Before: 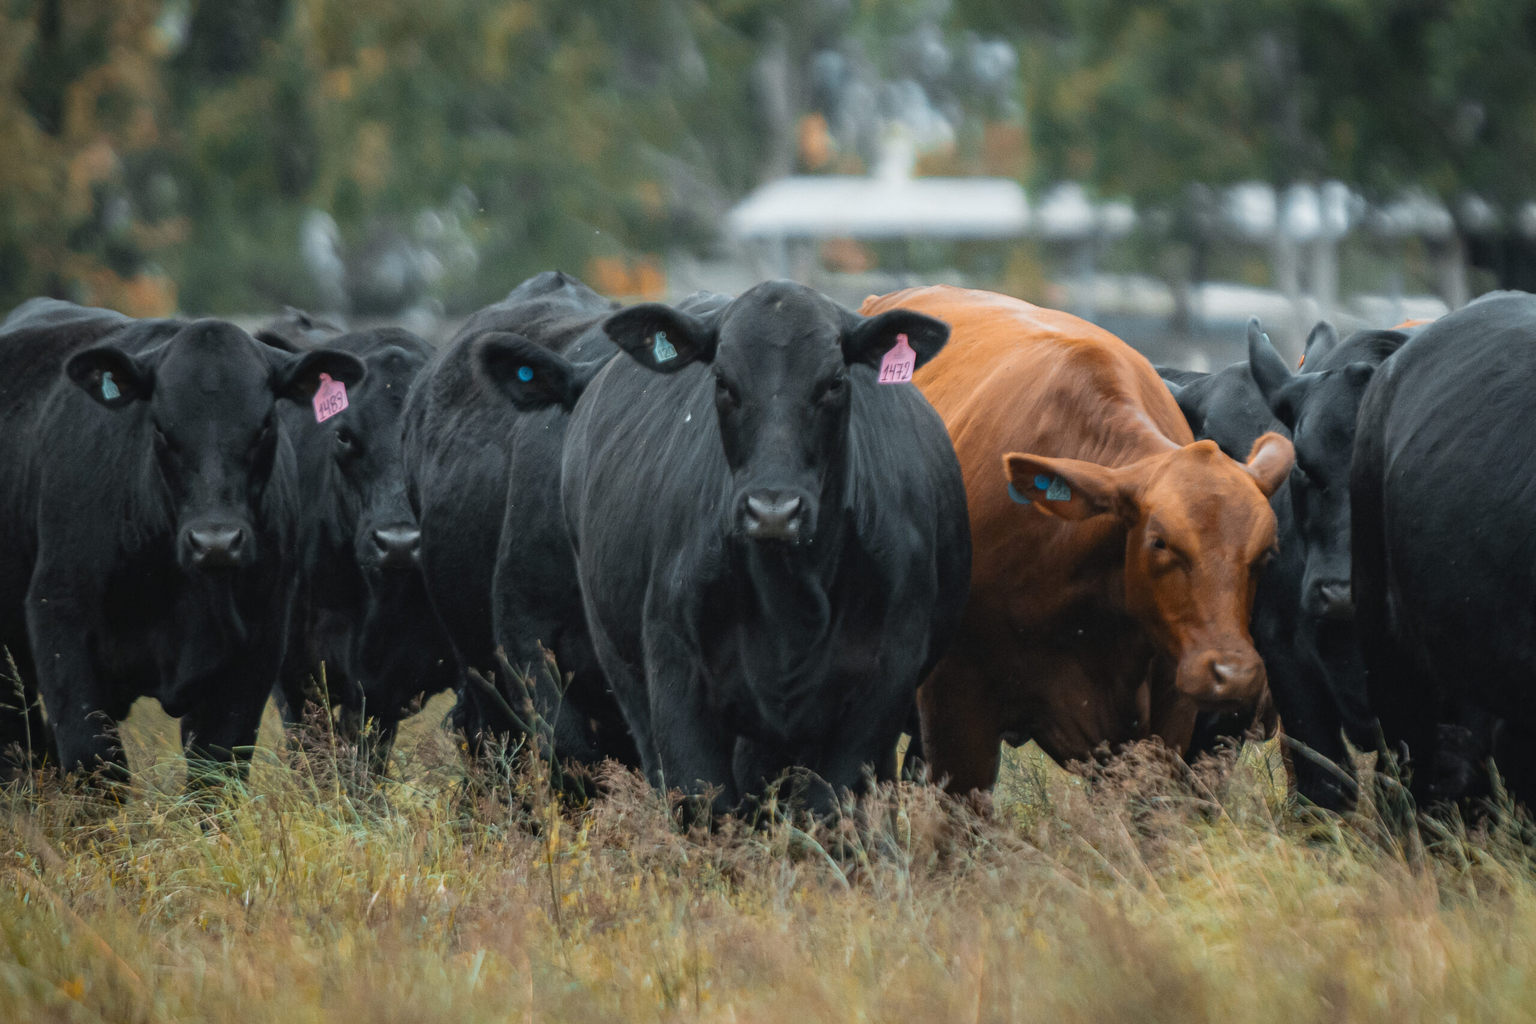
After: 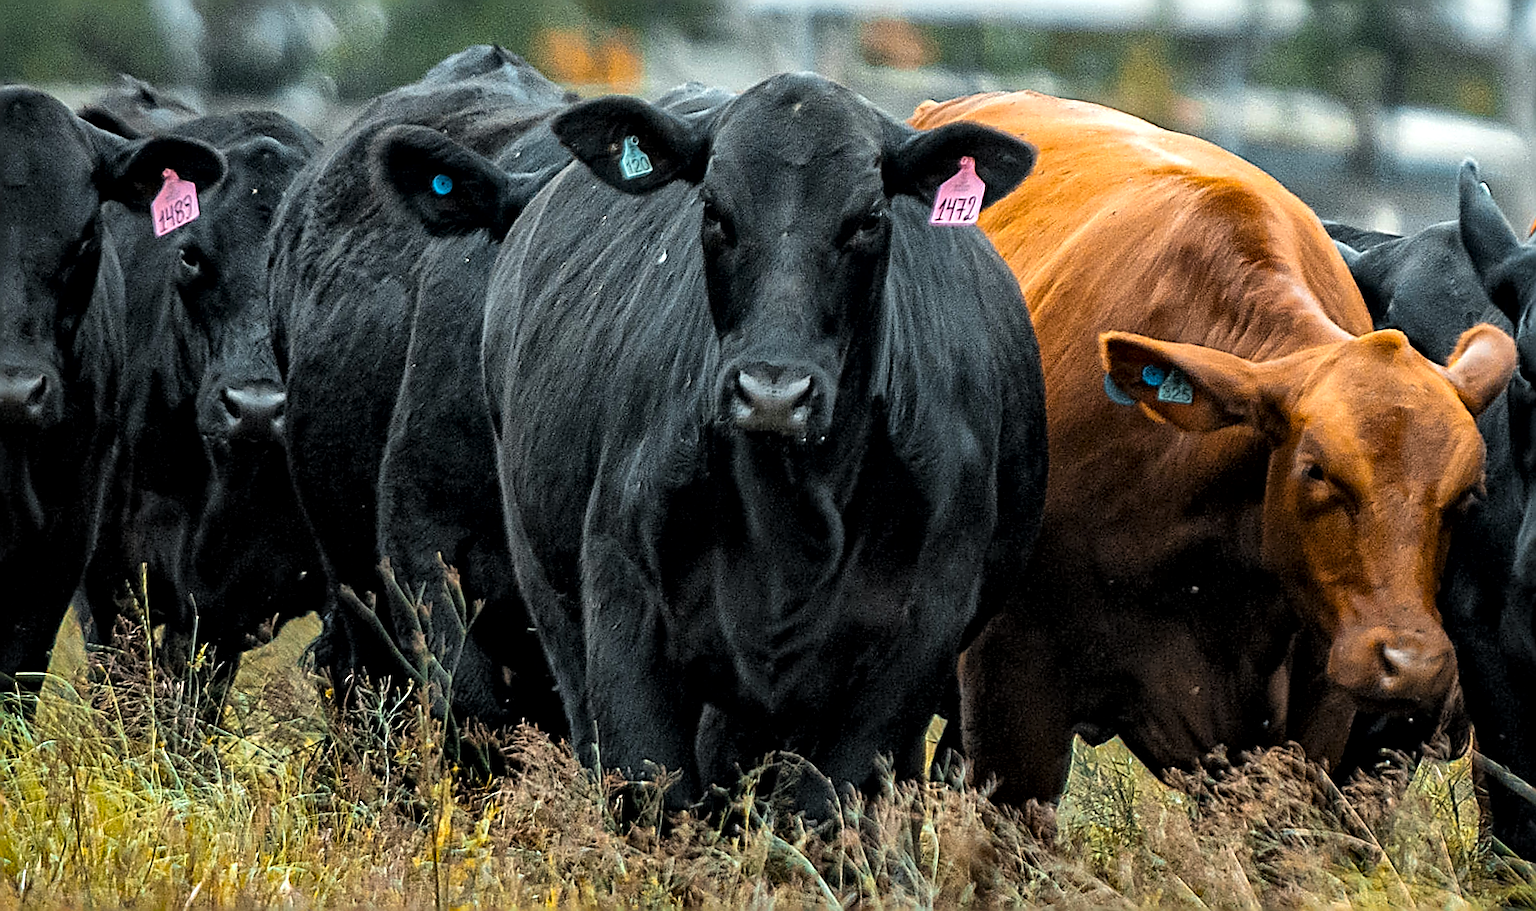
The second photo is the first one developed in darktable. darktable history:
local contrast: mode bilateral grid, contrast 20, coarseness 50, detail 171%, midtone range 0.2
color balance rgb: perceptual saturation grading › global saturation 25%, global vibrance 20%
crop and rotate: angle -3.37°, left 9.79%, top 20.73%, right 12.42%, bottom 11.82%
levels: levels [0.055, 0.477, 0.9]
rotate and perspective: lens shift (horizontal) -0.055, automatic cropping off
sharpen: amount 2
color correction: highlights b* 3
